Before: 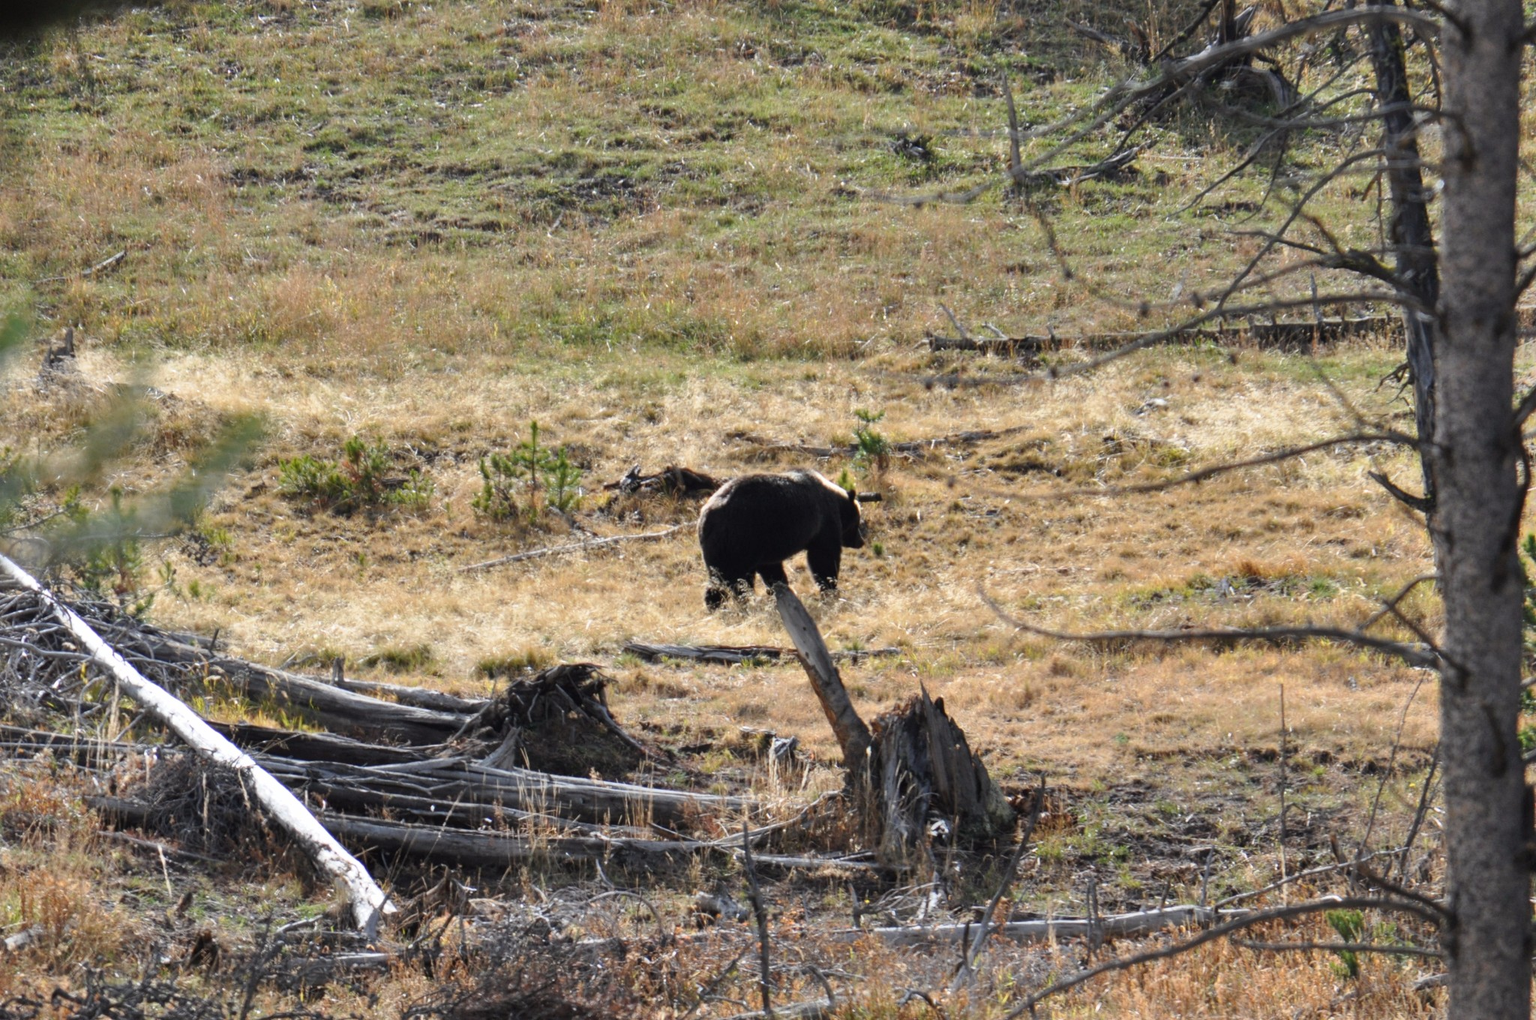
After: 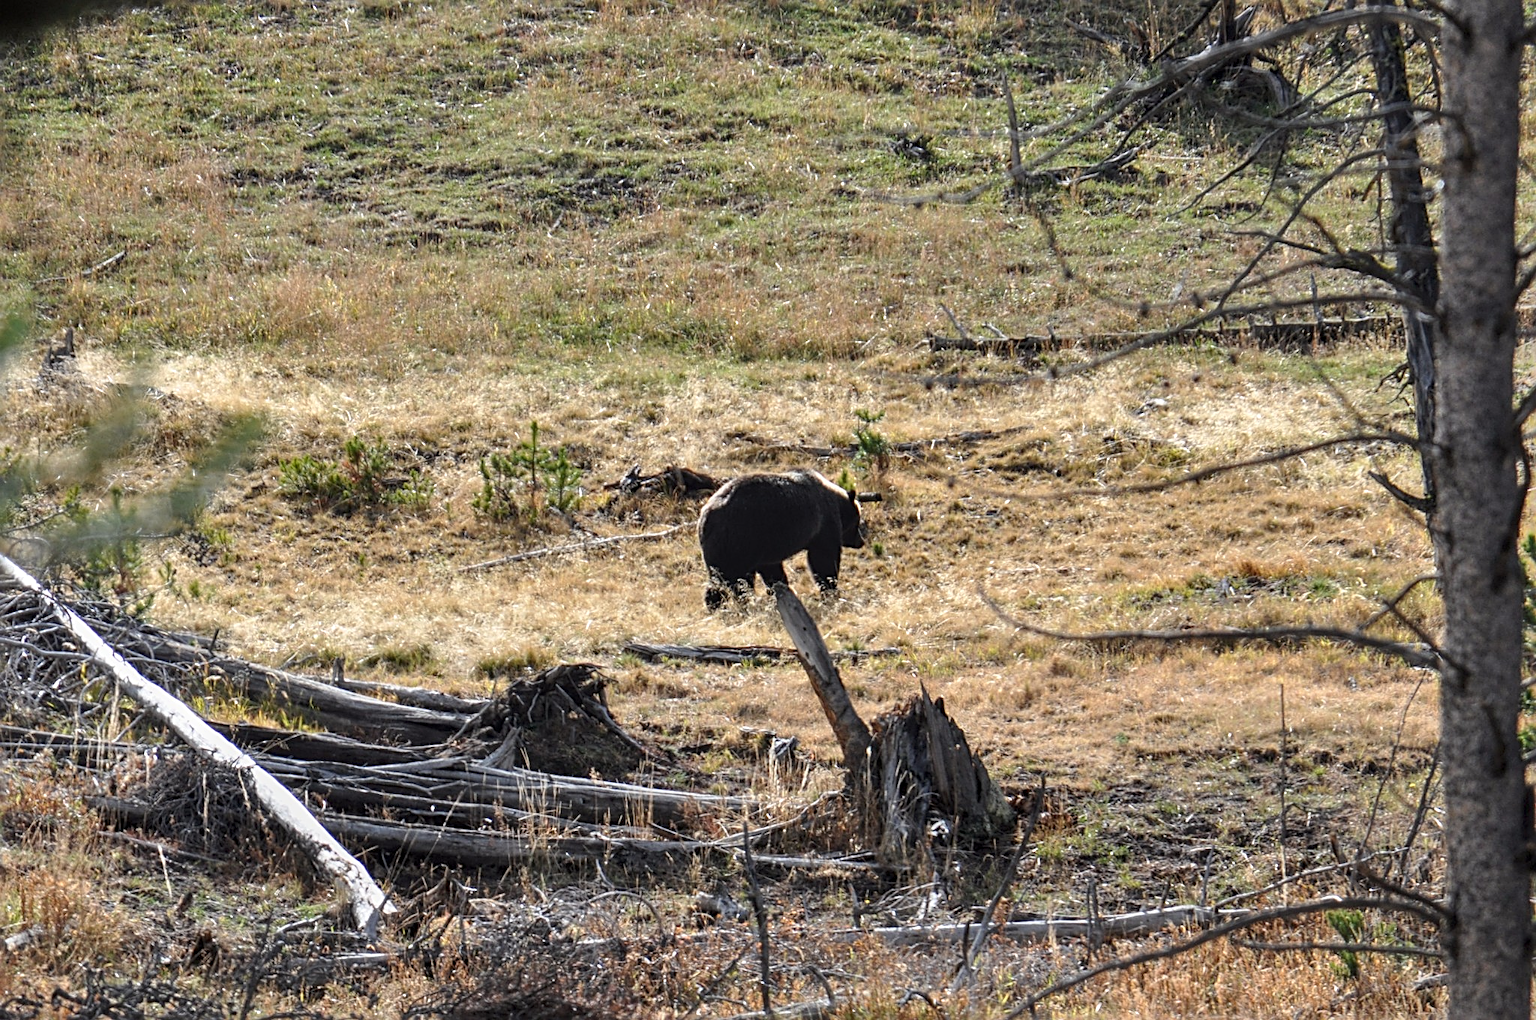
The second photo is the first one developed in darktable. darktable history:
sharpen: radius 2.543, amount 0.636
local contrast: on, module defaults
